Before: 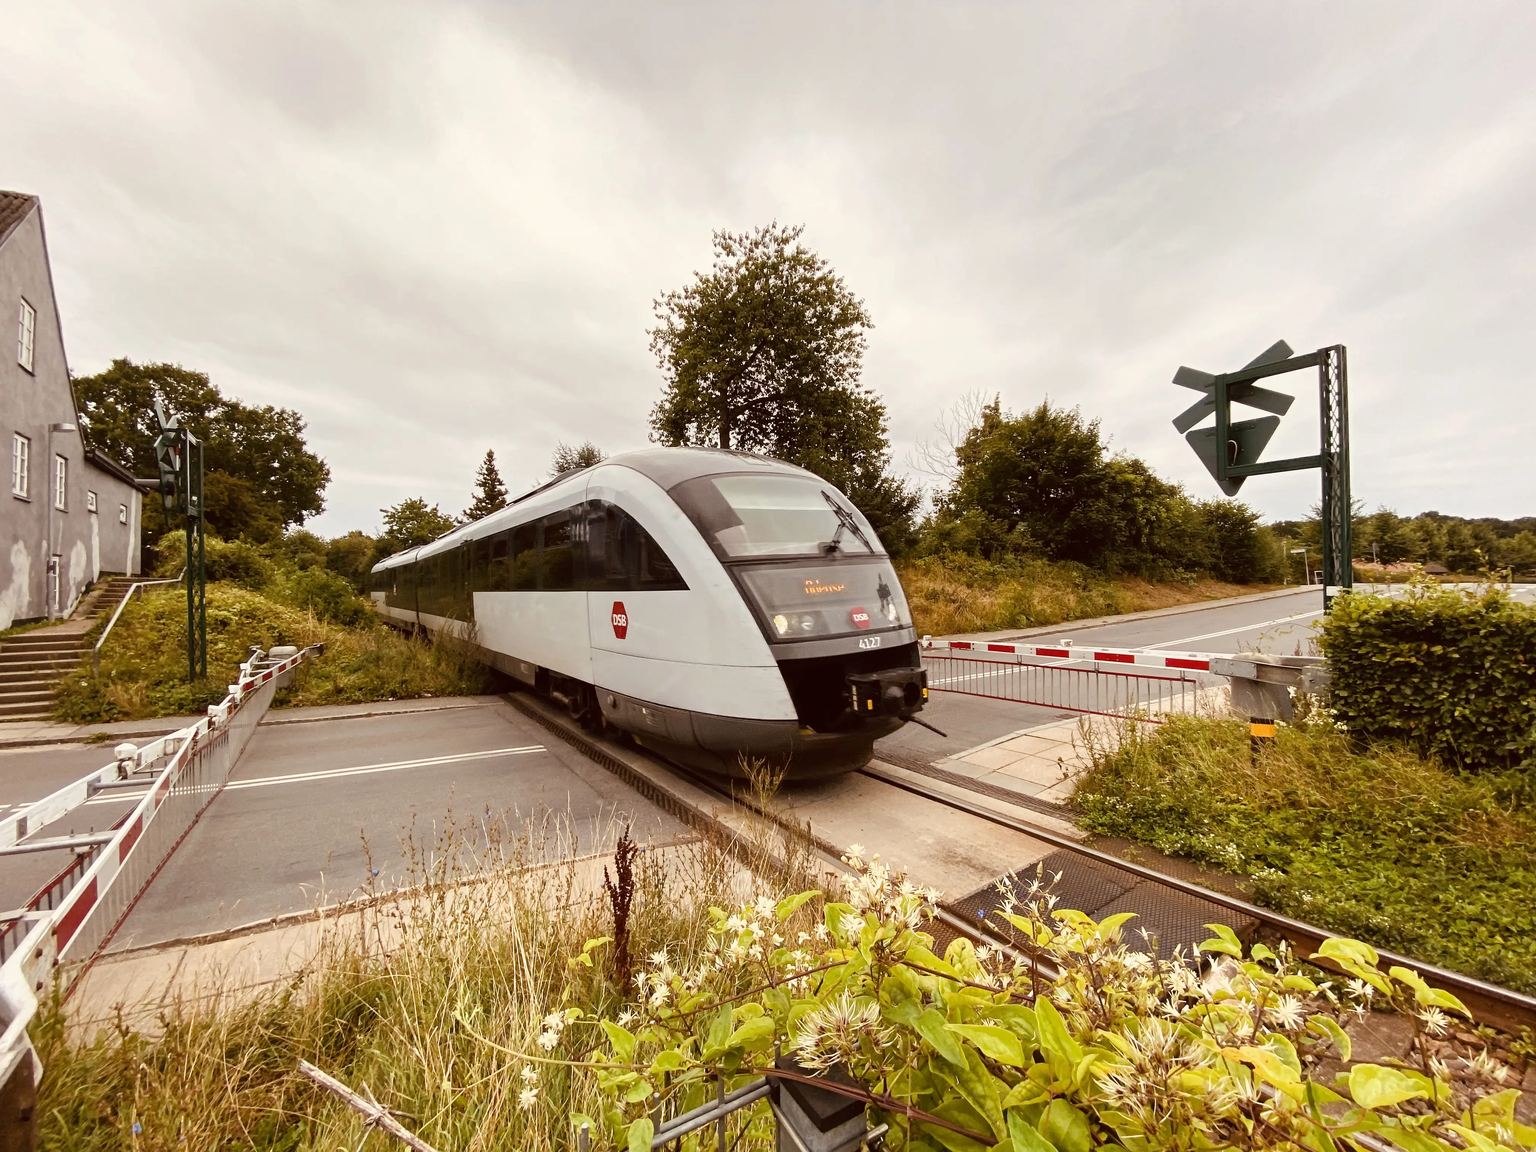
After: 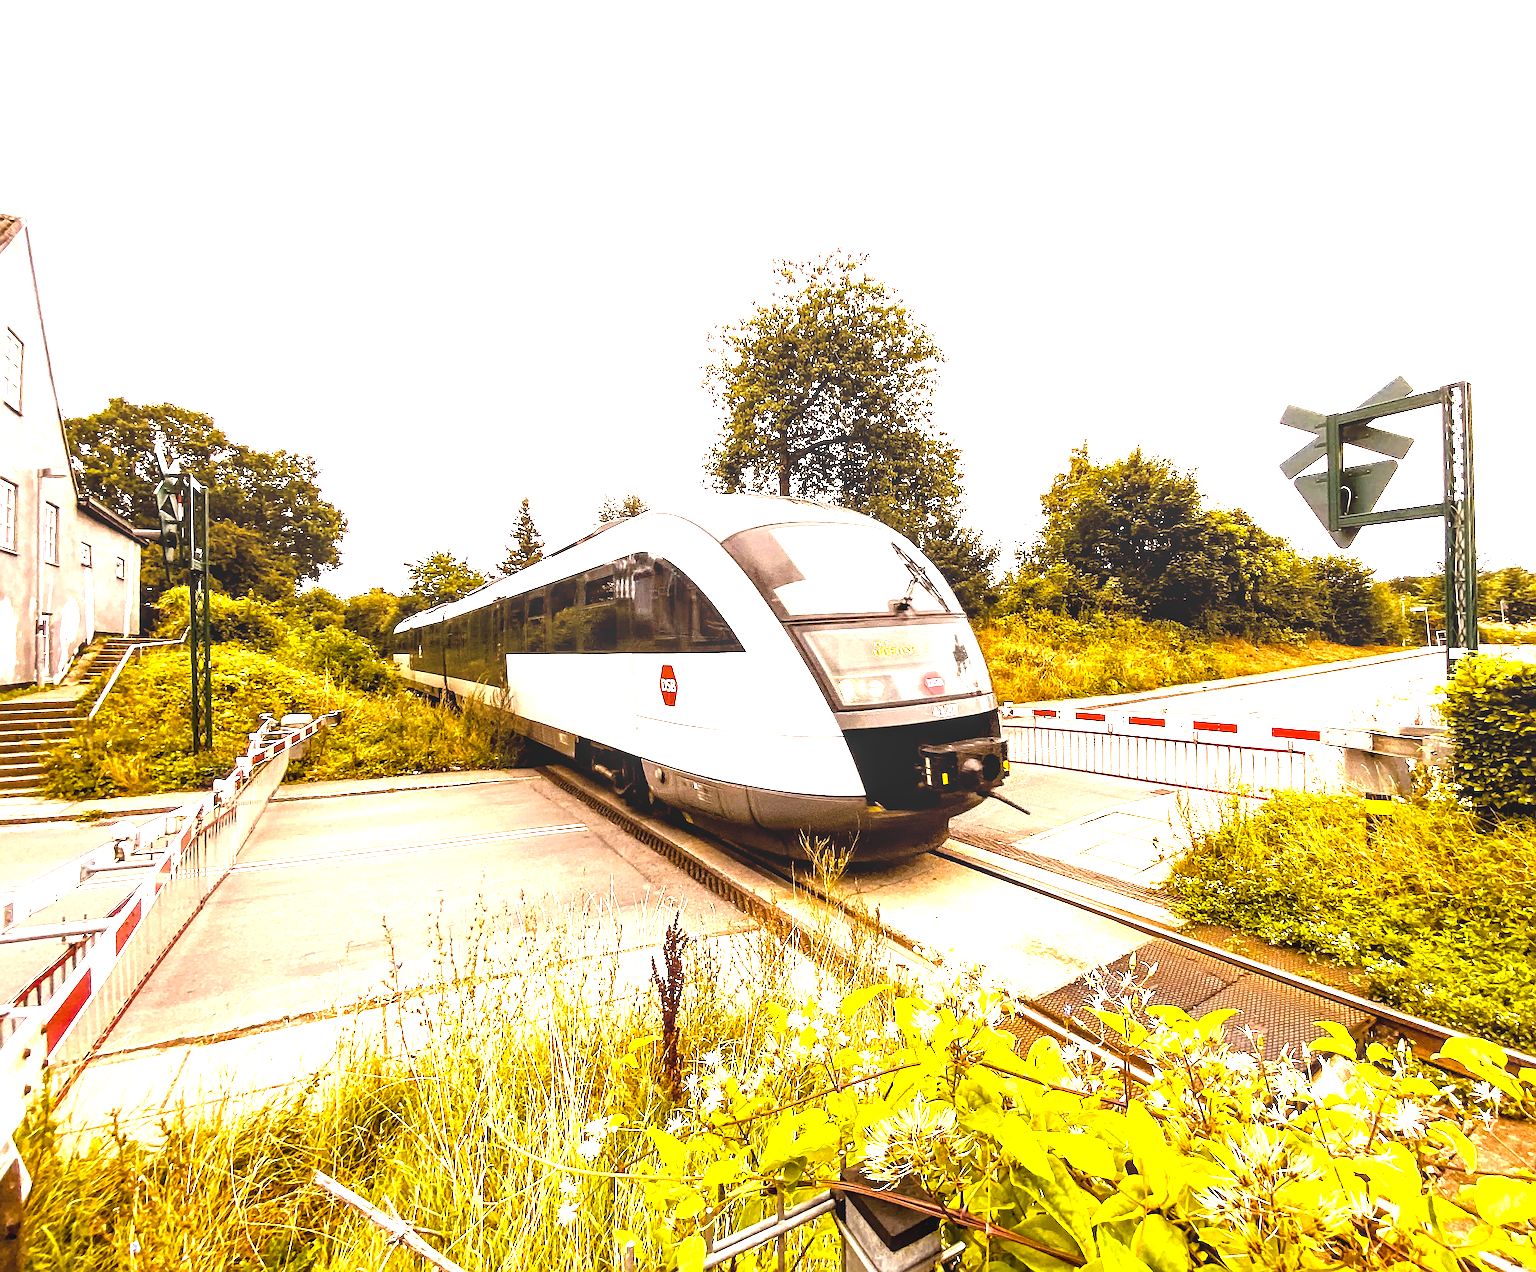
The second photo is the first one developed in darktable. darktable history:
tone equalizer: -8 EV -0.405 EV, -7 EV -0.413 EV, -6 EV -0.302 EV, -5 EV -0.23 EV, -3 EV 0.204 EV, -2 EV 0.324 EV, -1 EV 0.382 EV, +0 EV 0.434 EV
sharpen: radius 2.737
color balance rgb: global offset › luminance -0.376%, perceptual saturation grading › global saturation 30.378%, perceptual brilliance grading › global brilliance 29.632%, perceptual brilliance grading › highlights 12.188%, perceptual brilliance grading › mid-tones 25.059%
crop and rotate: left 0.992%, right 8.492%
local contrast: on, module defaults
